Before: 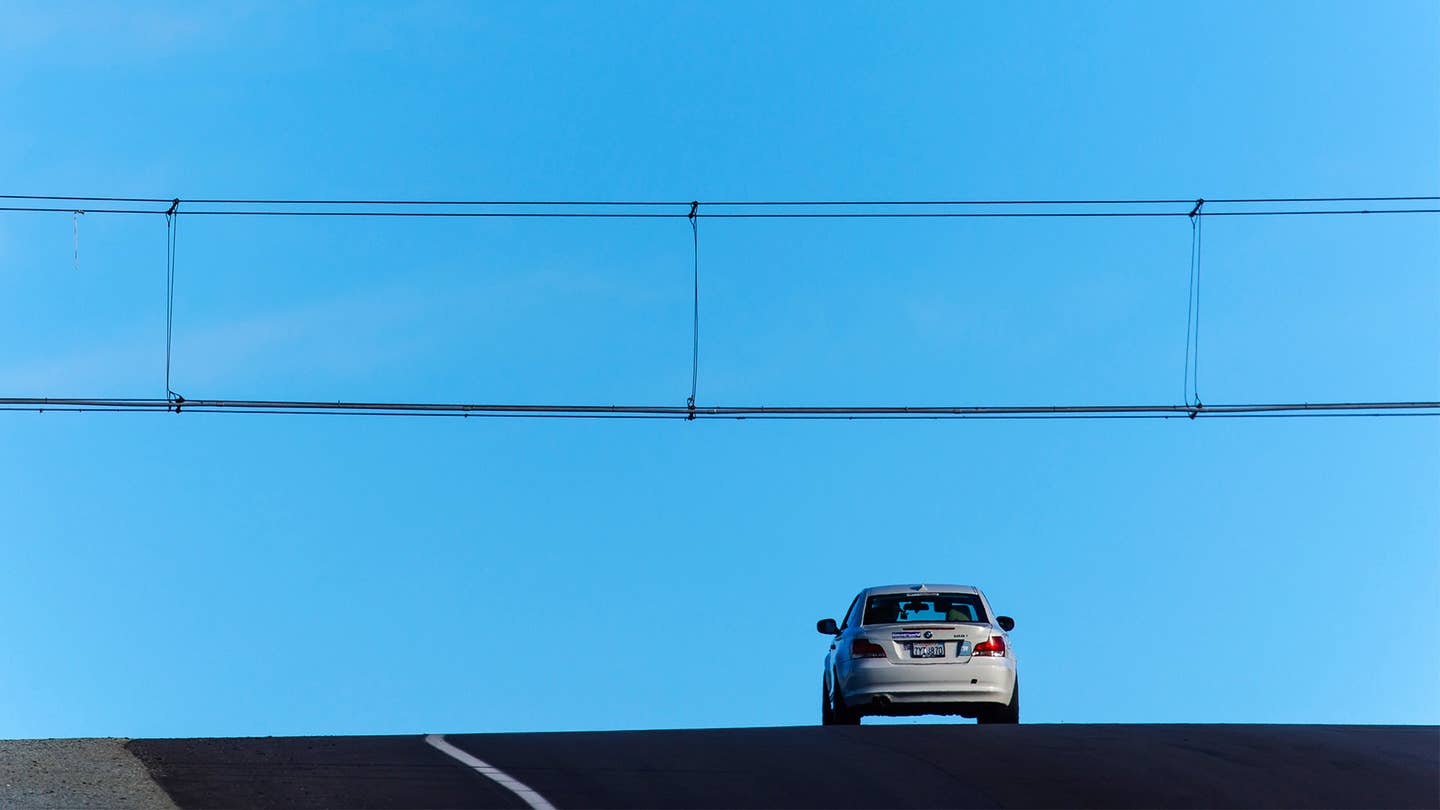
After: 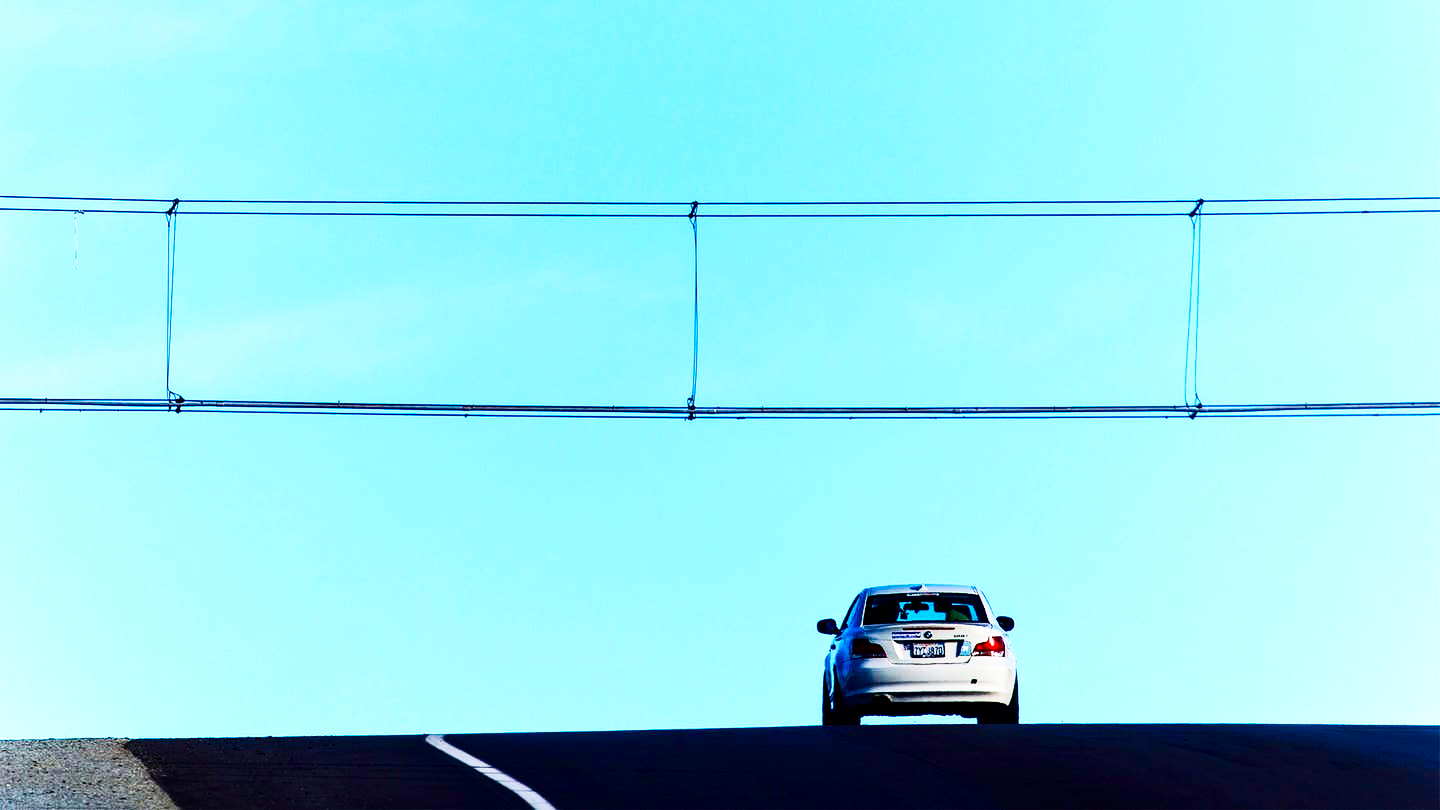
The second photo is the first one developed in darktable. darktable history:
contrast brightness saturation: contrast 0.19, brightness -0.11, saturation 0.21
tone equalizer: on, module defaults
base curve: curves: ch0 [(0, 0) (0.007, 0.004) (0.027, 0.03) (0.046, 0.07) (0.207, 0.54) (0.442, 0.872) (0.673, 0.972) (1, 1)], preserve colors none
